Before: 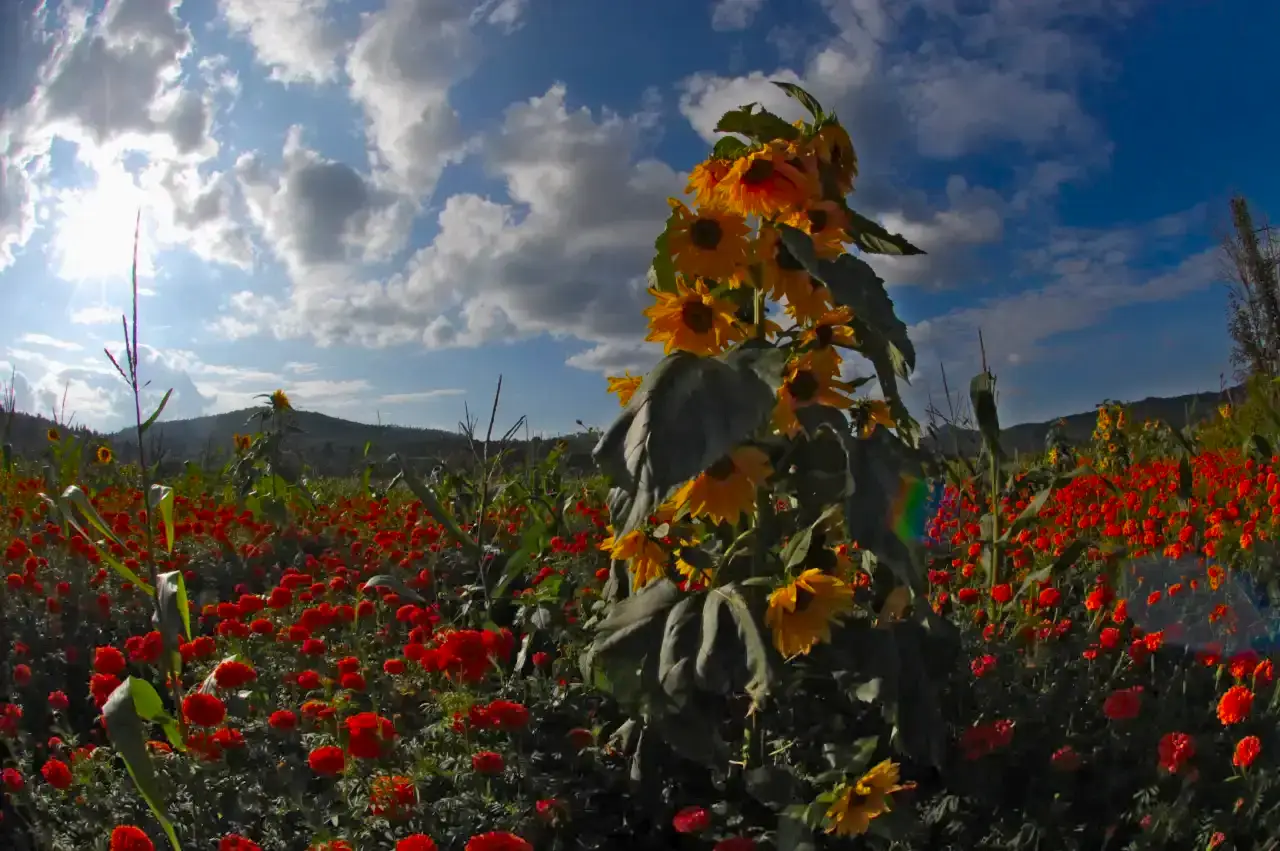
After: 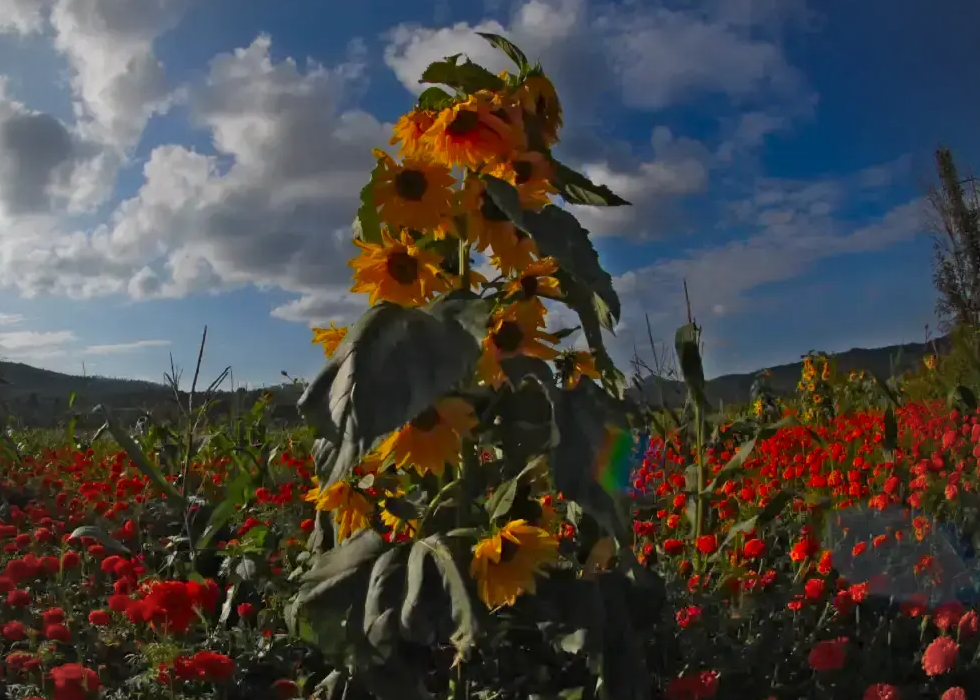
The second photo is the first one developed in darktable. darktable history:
vignetting: fall-off radius 60.92%
crop: left 23.095%, top 5.827%, bottom 11.854%
